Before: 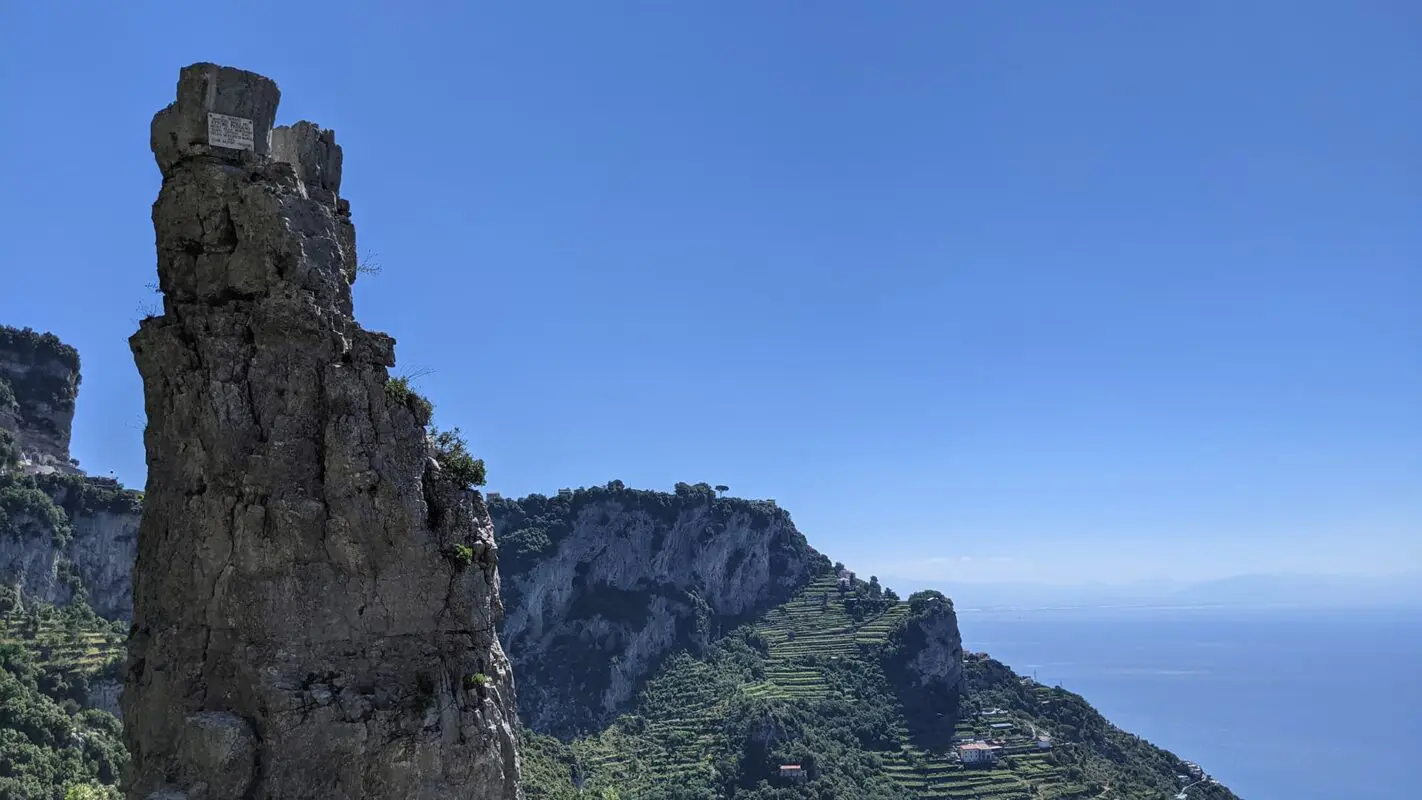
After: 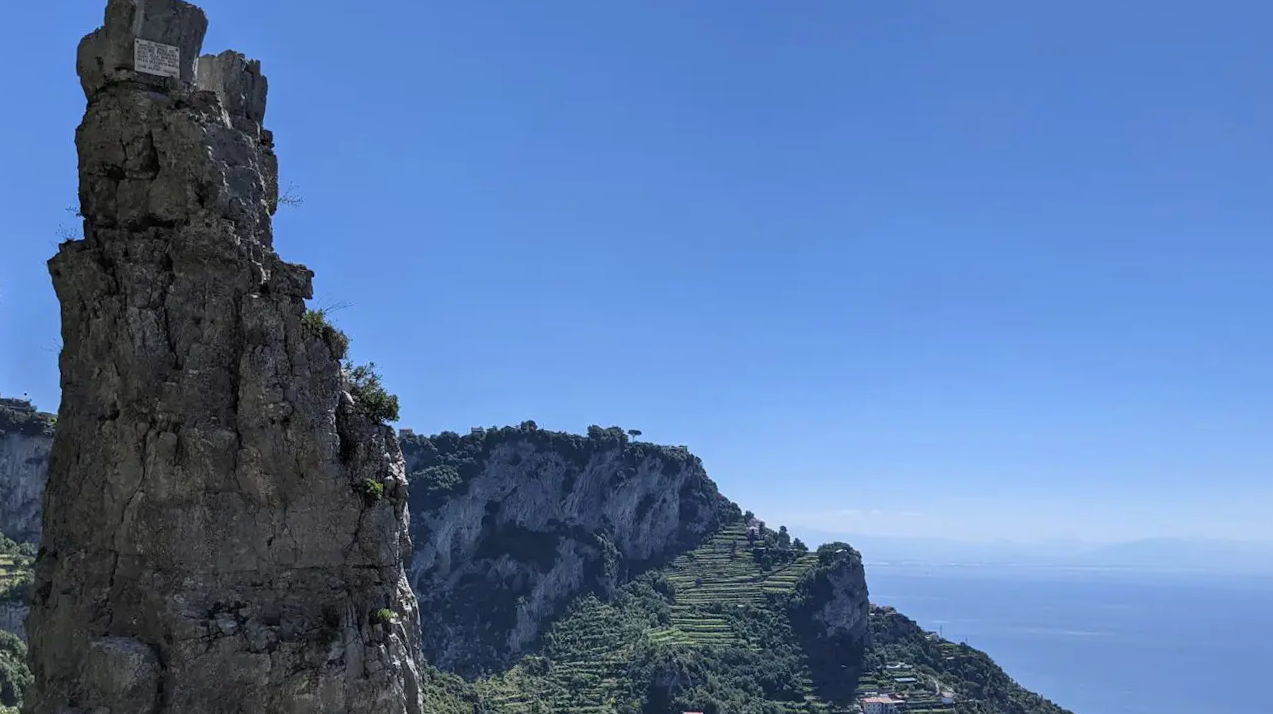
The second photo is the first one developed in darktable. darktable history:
crop and rotate: angle -2.09°, left 3.118%, top 4.292%, right 1.544%, bottom 0.599%
